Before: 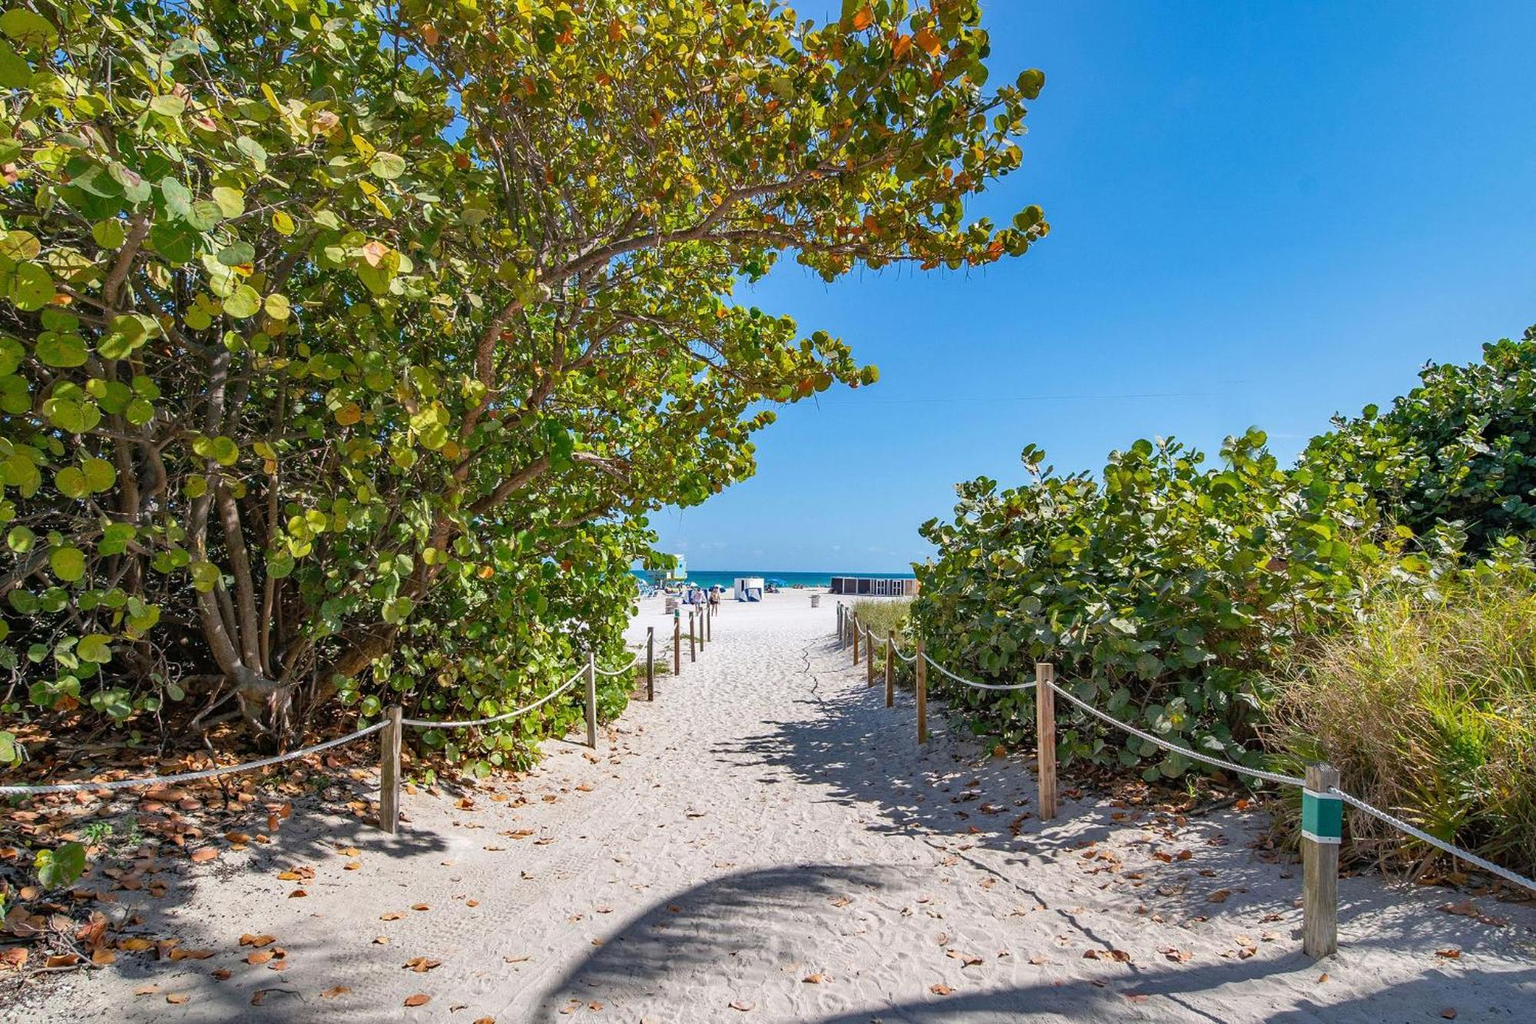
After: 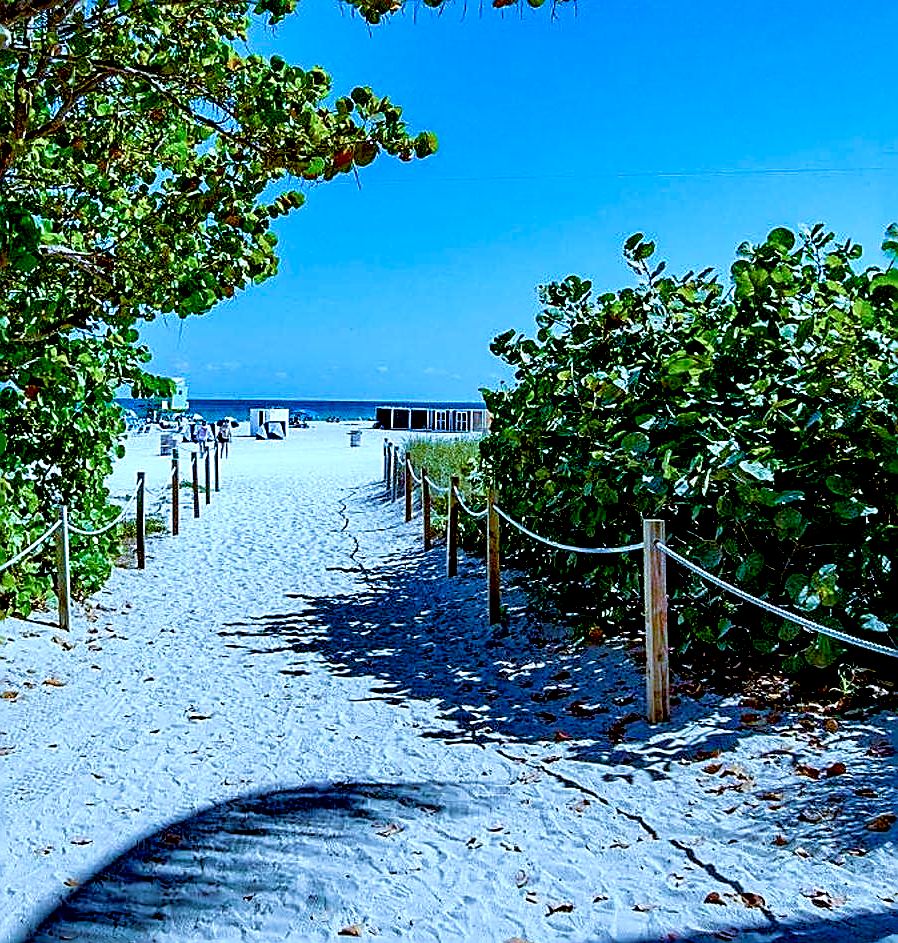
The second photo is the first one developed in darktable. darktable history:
color balance rgb: power › hue 211.87°, highlights gain › chroma 0.202%, highlights gain › hue 331.51°, perceptual saturation grading › global saturation 0.551%, perceptual saturation grading › highlights -34.587%, perceptual saturation grading › mid-tones 15.085%, perceptual saturation grading › shadows 47.752%
sharpen: amount 1.014
crop: left 35.347%, top 25.808%, right 19.721%, bottom 3.382%
velvia: strength 44.96%
exposure: black level correction 0.056, compensate exposure bias true, compensate highlight preservation false
color calibration: illuminant custom, x 0.435, y 0.394, temperature 3075.83 K
